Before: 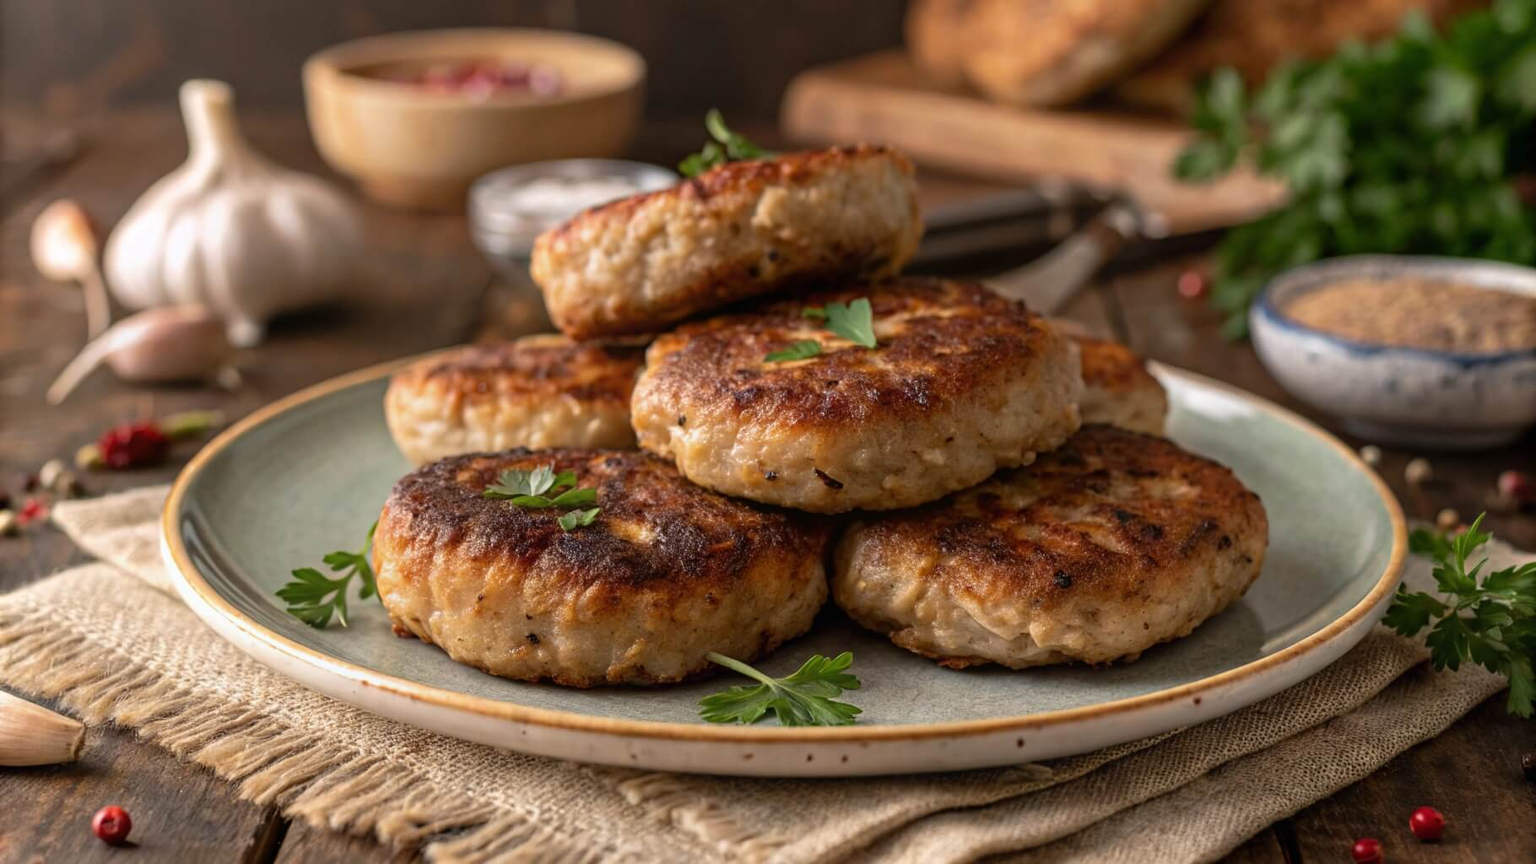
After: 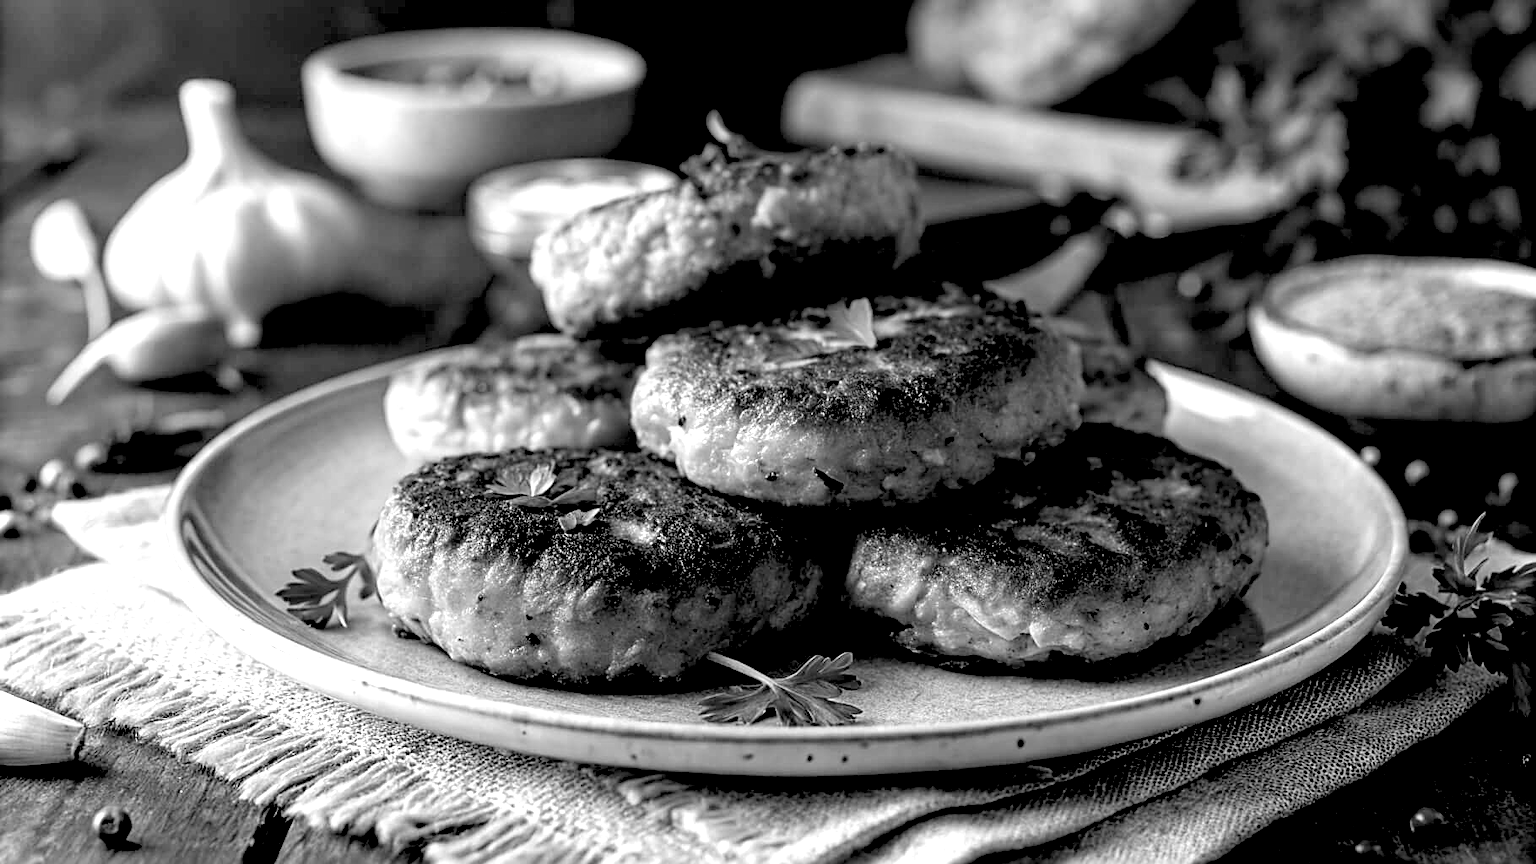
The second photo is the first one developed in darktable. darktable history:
sharpen: on, module defaults
monochrome: a 16.06, b 15.48, size 1
exposure: black level correction 0.035, exposure 0.9 EV, compensate highlight preservation false
